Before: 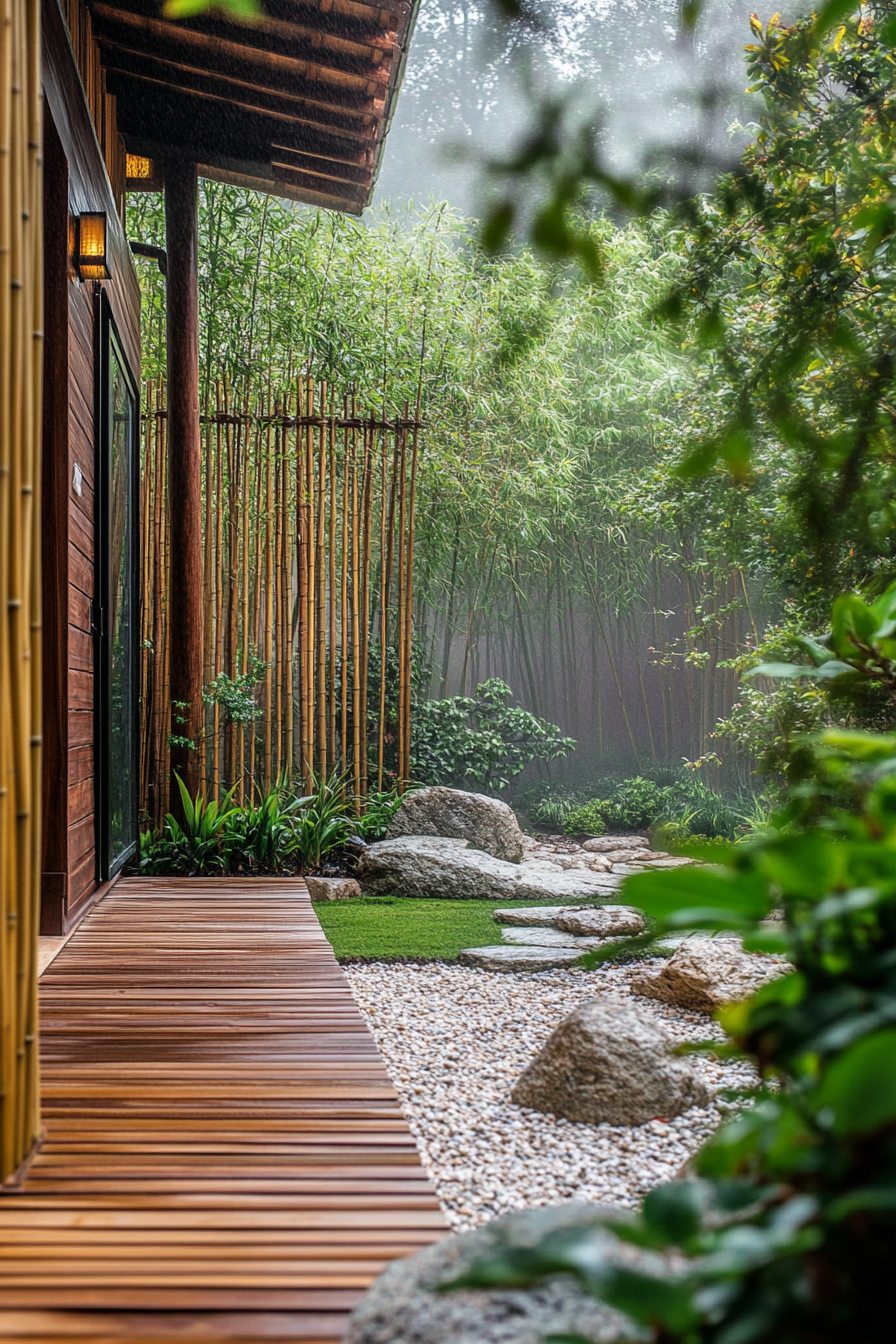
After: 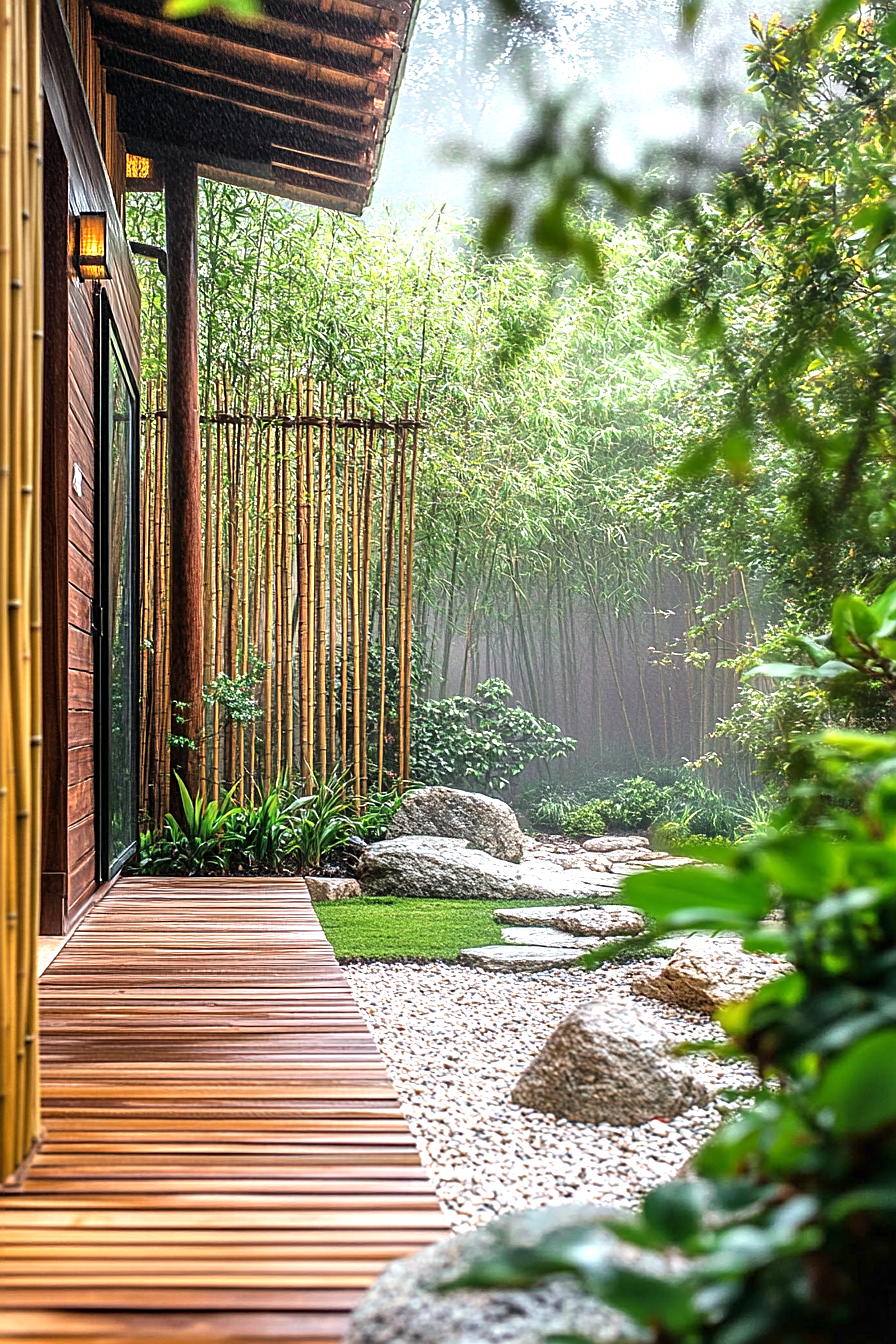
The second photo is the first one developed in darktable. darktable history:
sharpen: on, module defaults
exposure: black level correction 0, exposure 0.888 EV, compensate highlight preservation false
